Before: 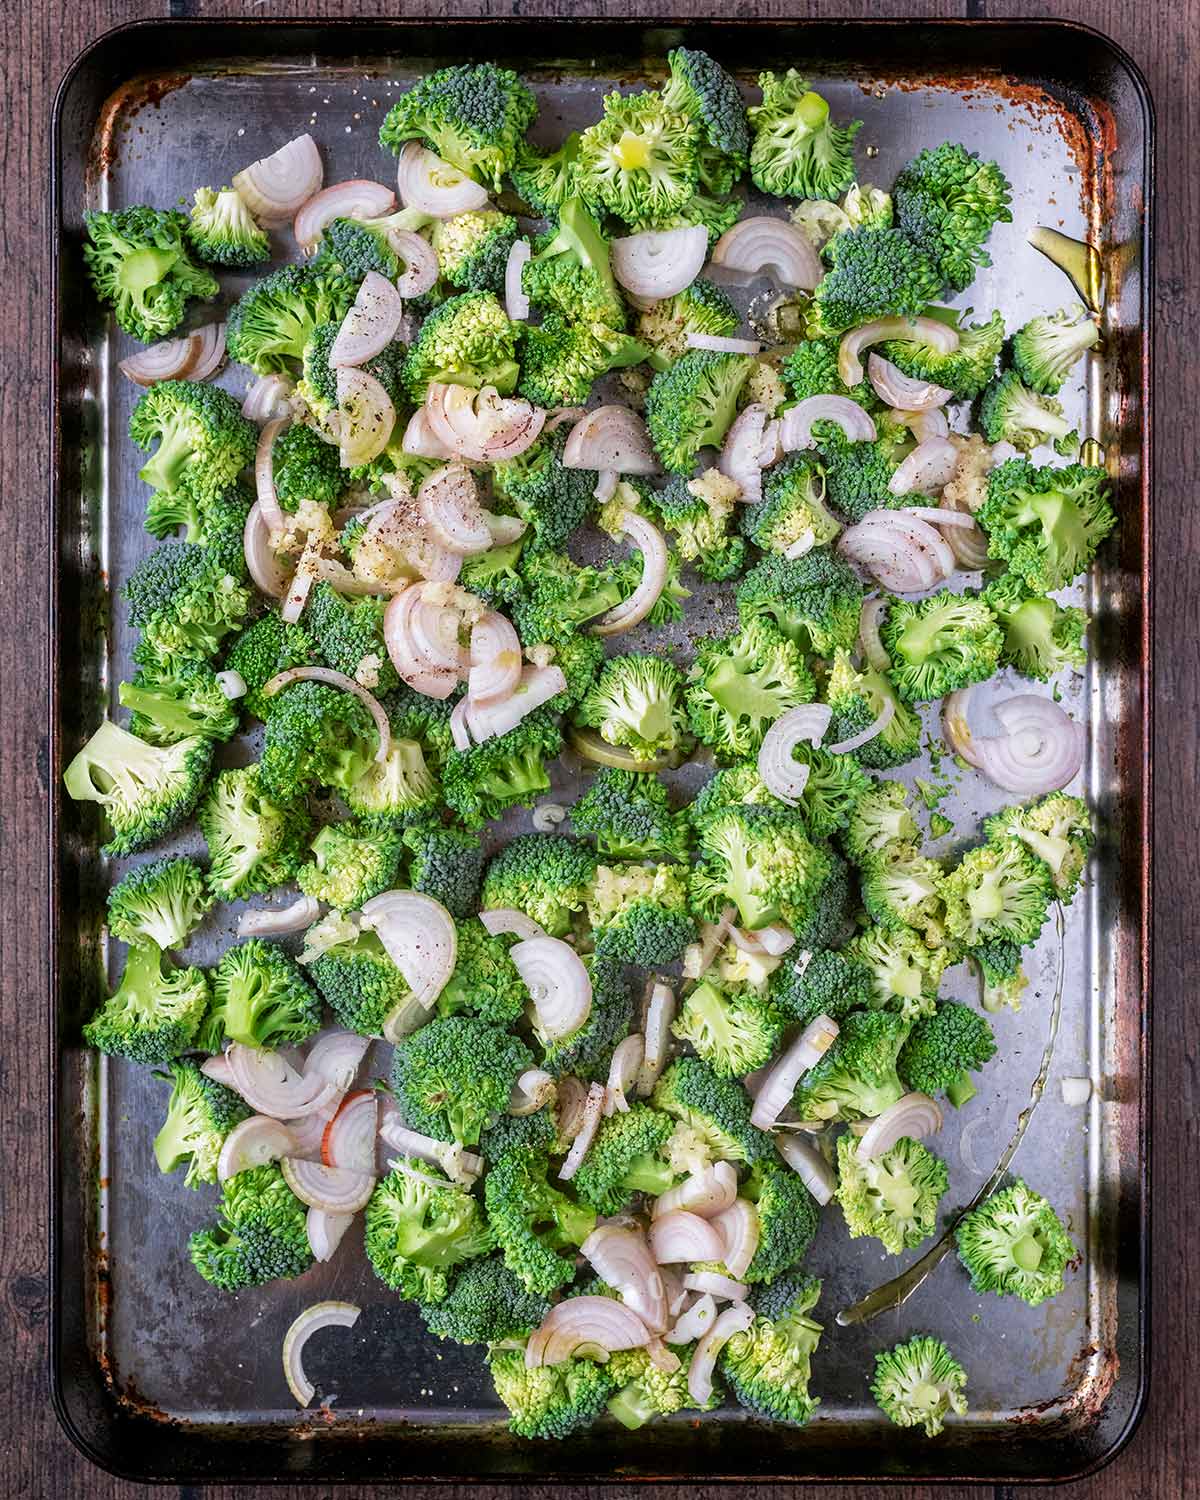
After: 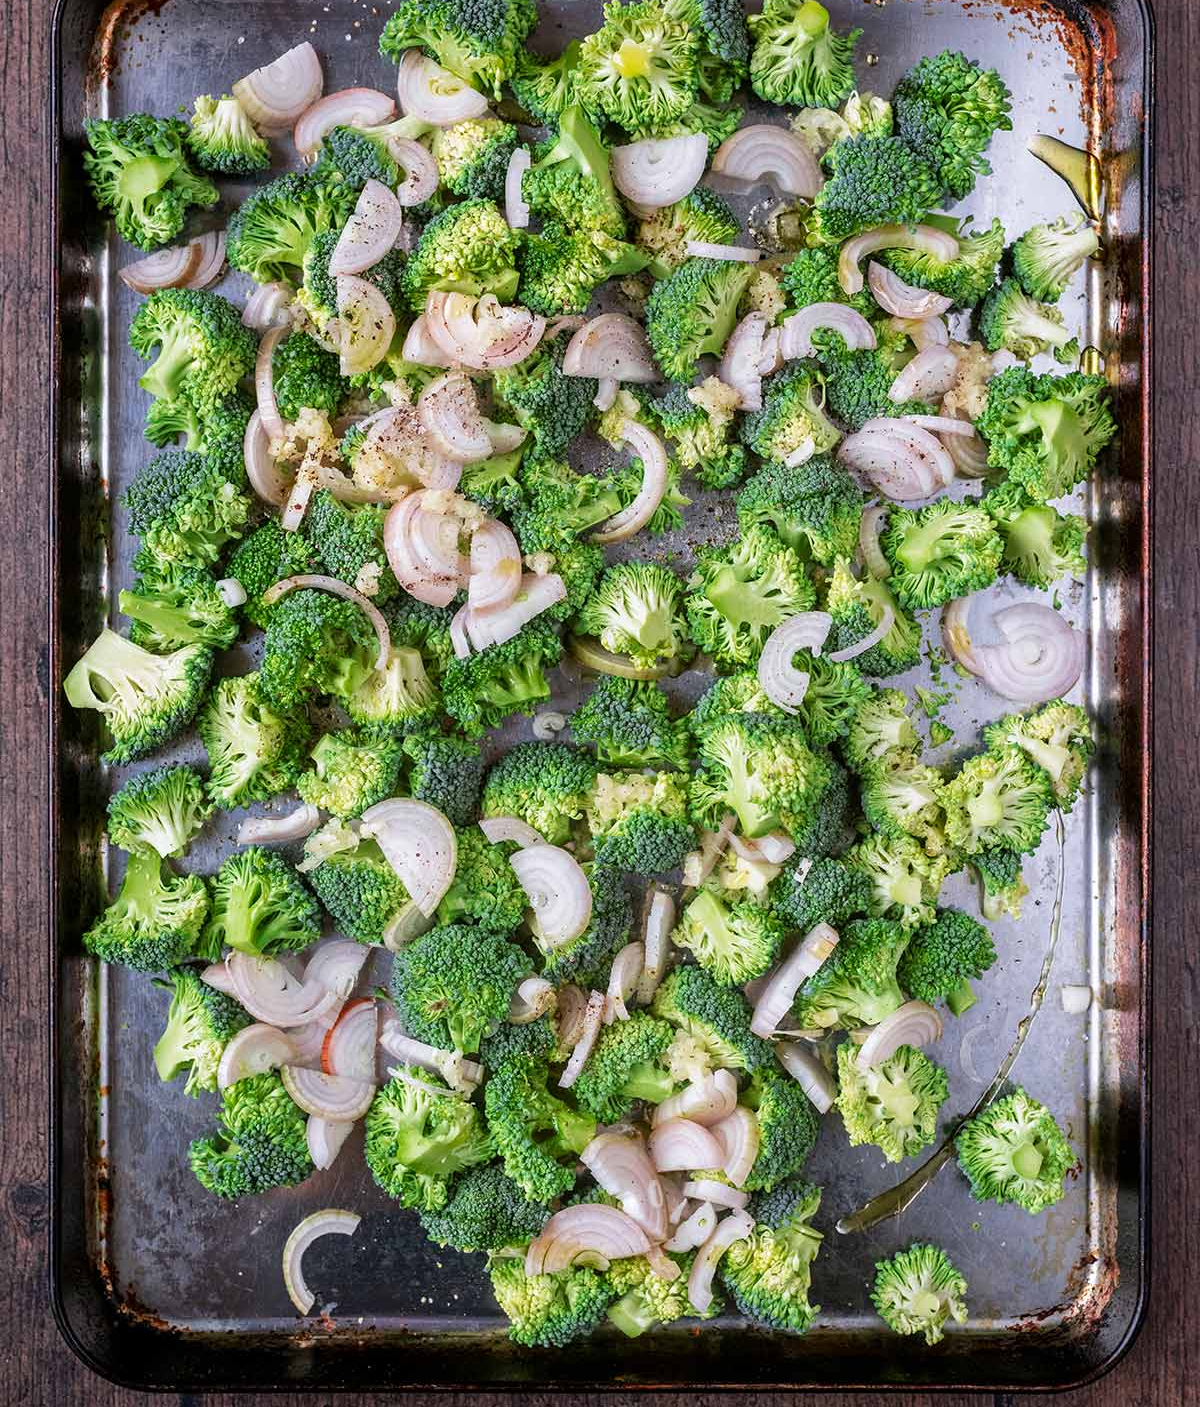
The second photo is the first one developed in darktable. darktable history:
crop and rotate: top 6.188%
